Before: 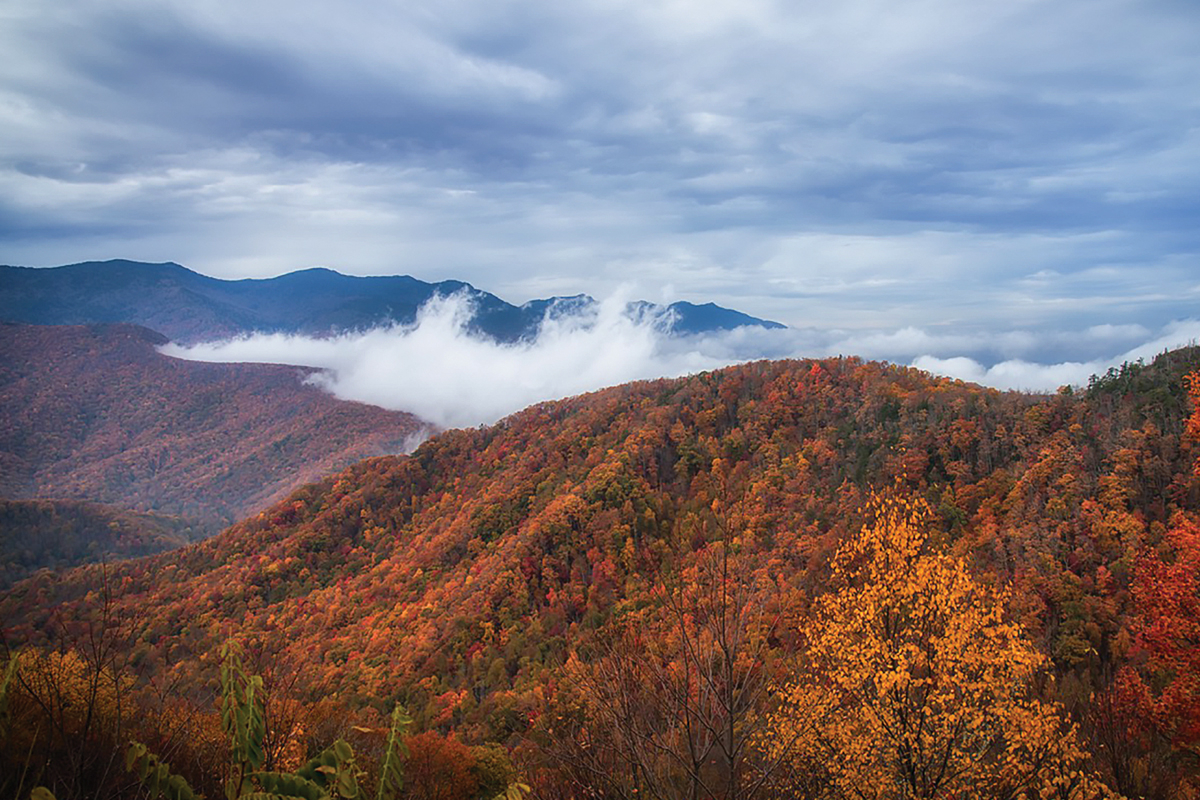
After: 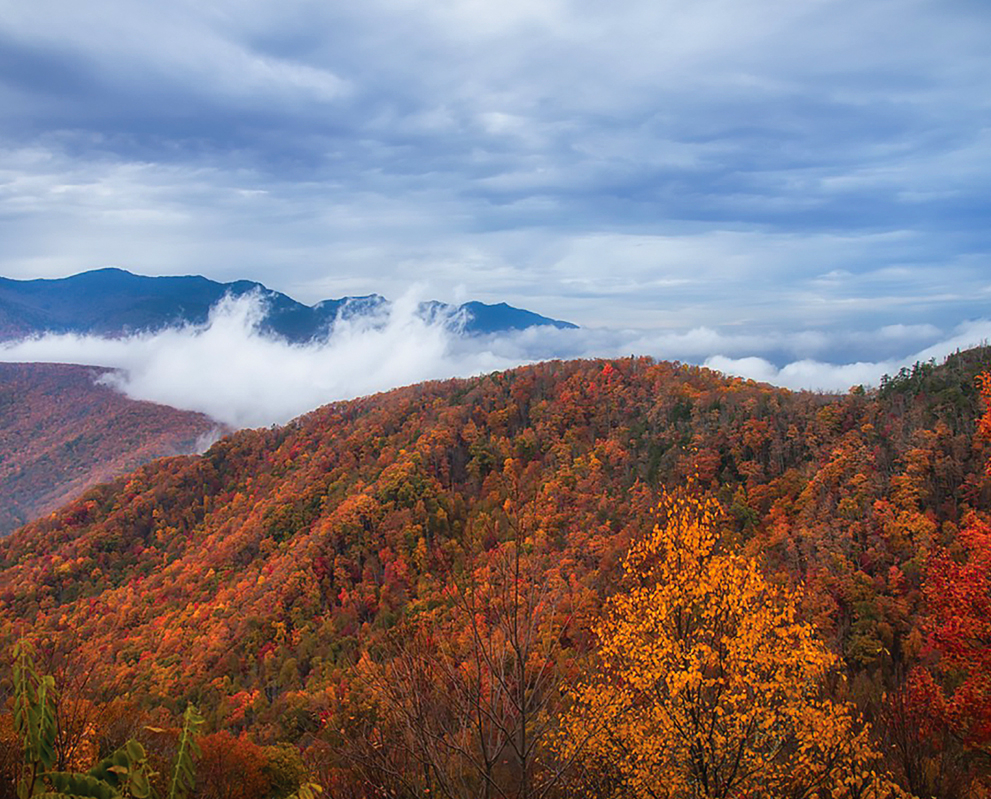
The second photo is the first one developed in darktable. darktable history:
crop: left 17.348%, bottom 0.016%
contrast brightness saturation: saturation 0.133
